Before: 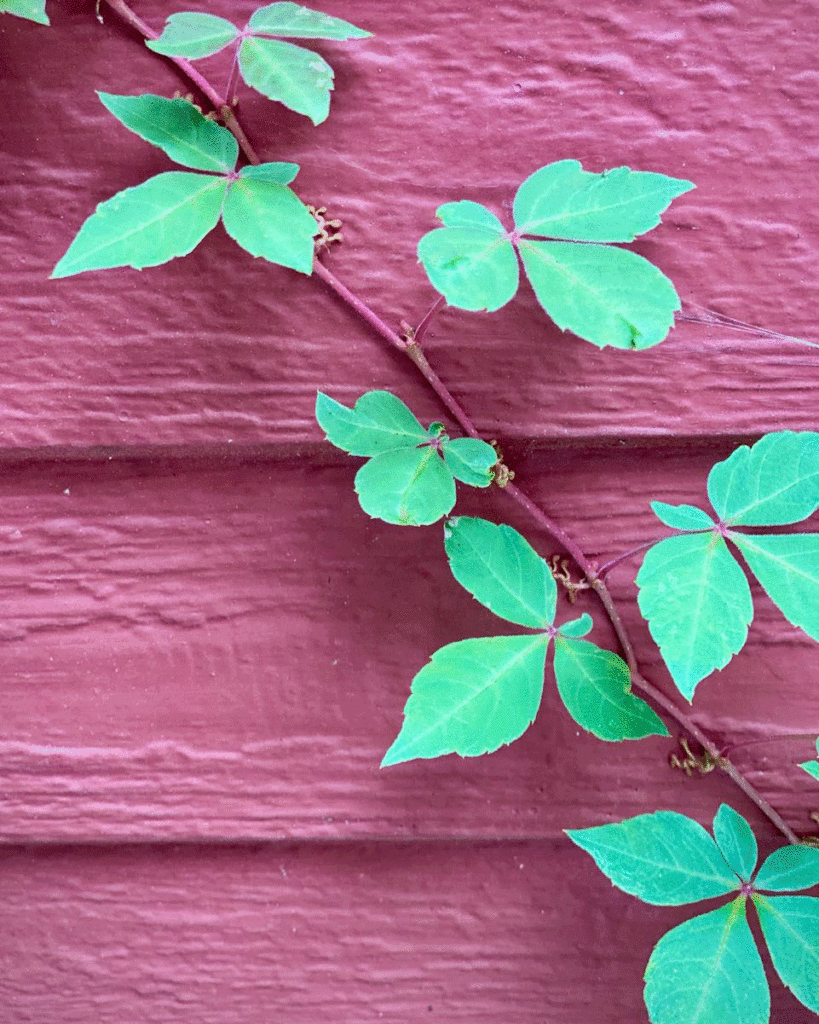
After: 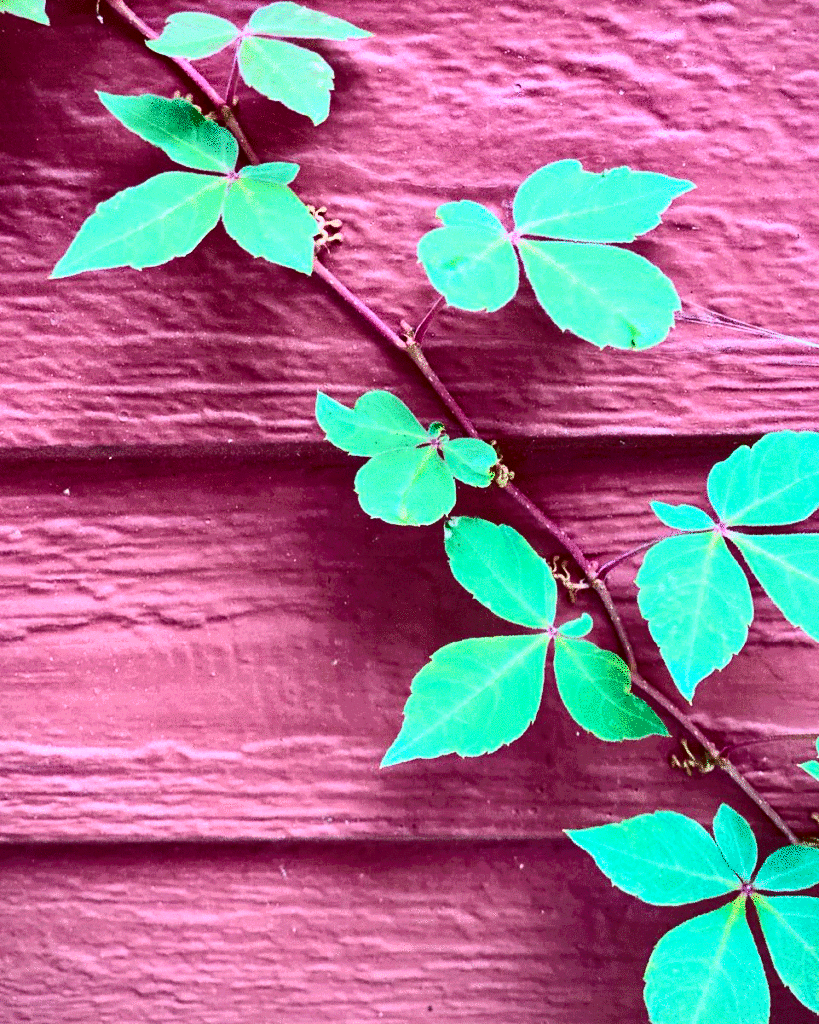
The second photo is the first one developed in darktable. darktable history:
contrast brightness saturation: contrast 0.405, brightness 0.054, saturation 0.249
